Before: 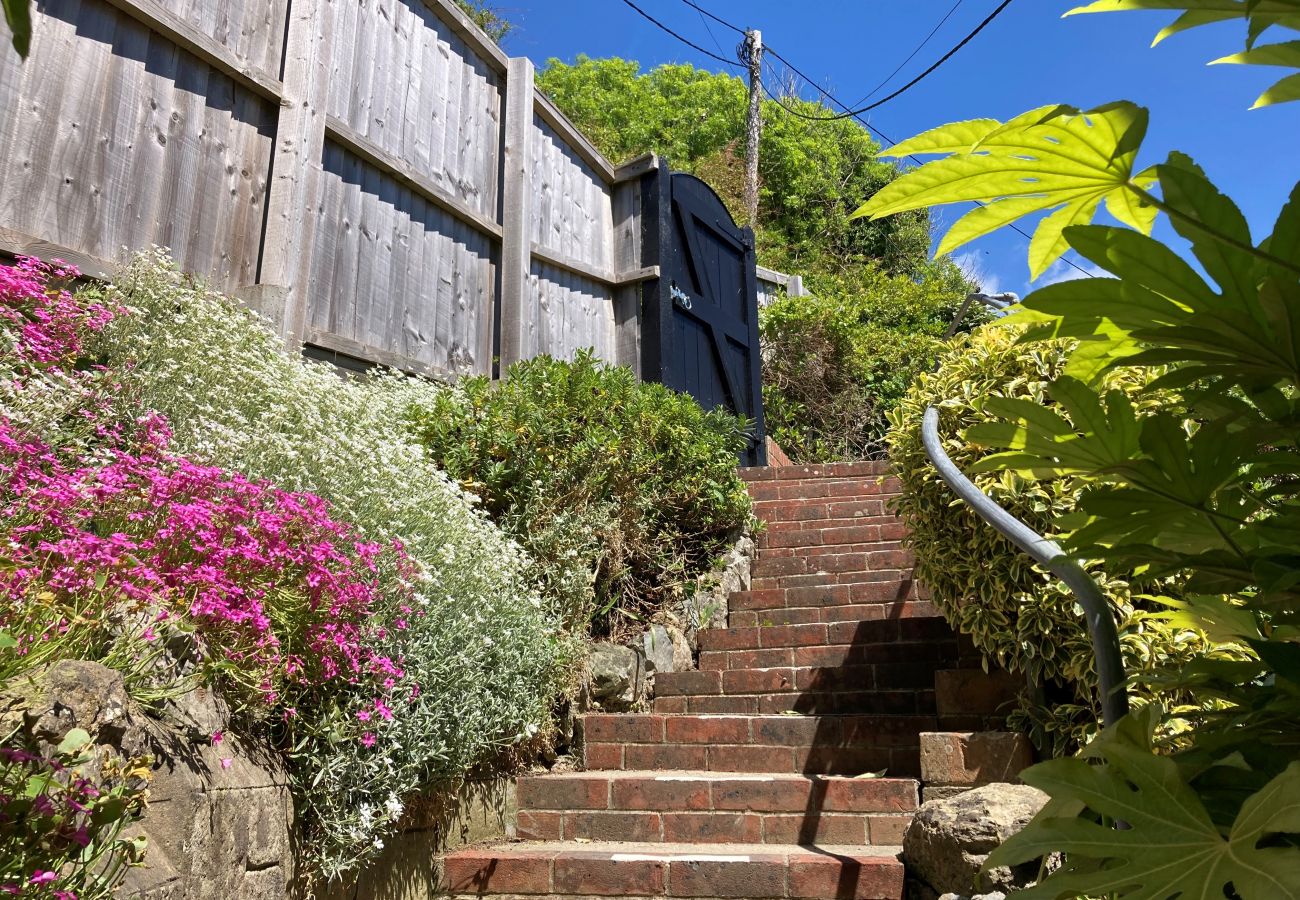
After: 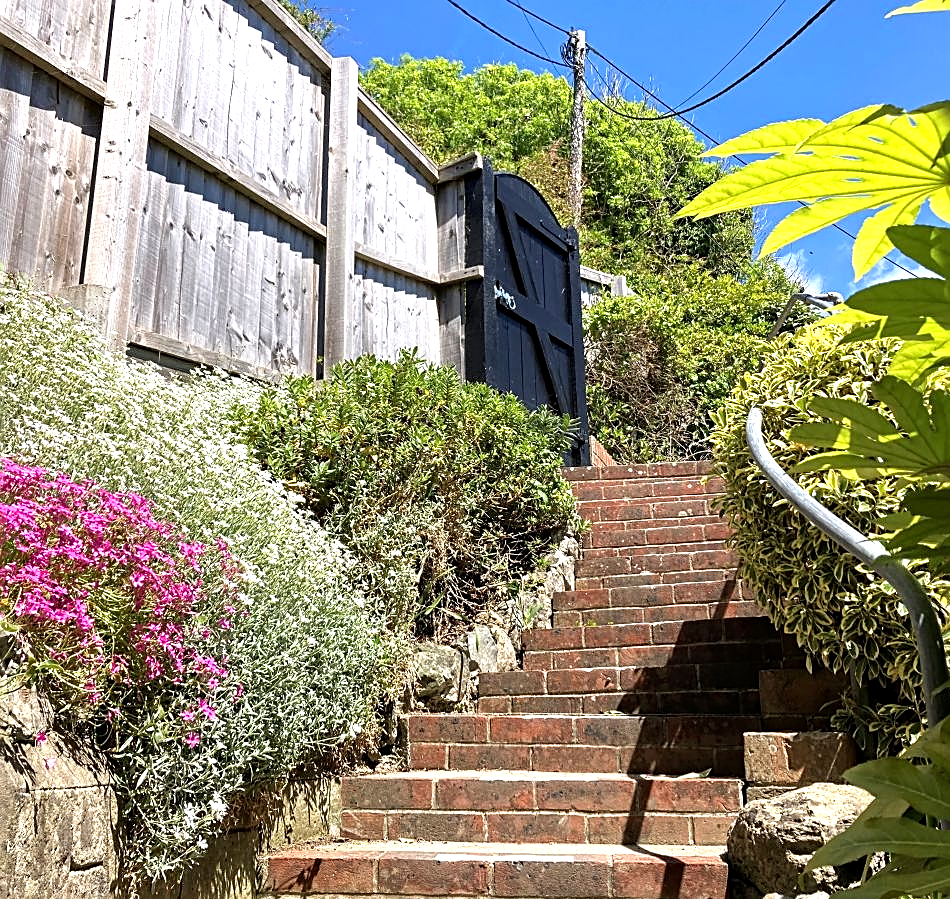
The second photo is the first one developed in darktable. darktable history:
tone equalizer: -8 EV -0.445 EV, -7 EV -0.385 EV, -6 EV -0.295 EV, -5 EV -0.206 EV, -3 EV 0.248 EV, -2 EV 0.331 EV, -1 EV 0.375 EV, +0 EV 0.421 EV
sharpen: on, module defaults
exposure: exposure 0.298 EV, compensate exposure bias true, compensate highlight preservation false
crop: left 13.54%, top 0%, right 13.372%
contrast equalizer: y [[0.502, 0.505, 0.512, 0.529, 0.564, 0.588], [0.5 ×6], [0.502, 0.505, 0.512, 0.529, 0.564, 0.588], [0, 0.001, 0.001, 0.004, 0.008, 0.011], [0, 0.001, 0.001, 0.004, 0.008, 0.011]]
